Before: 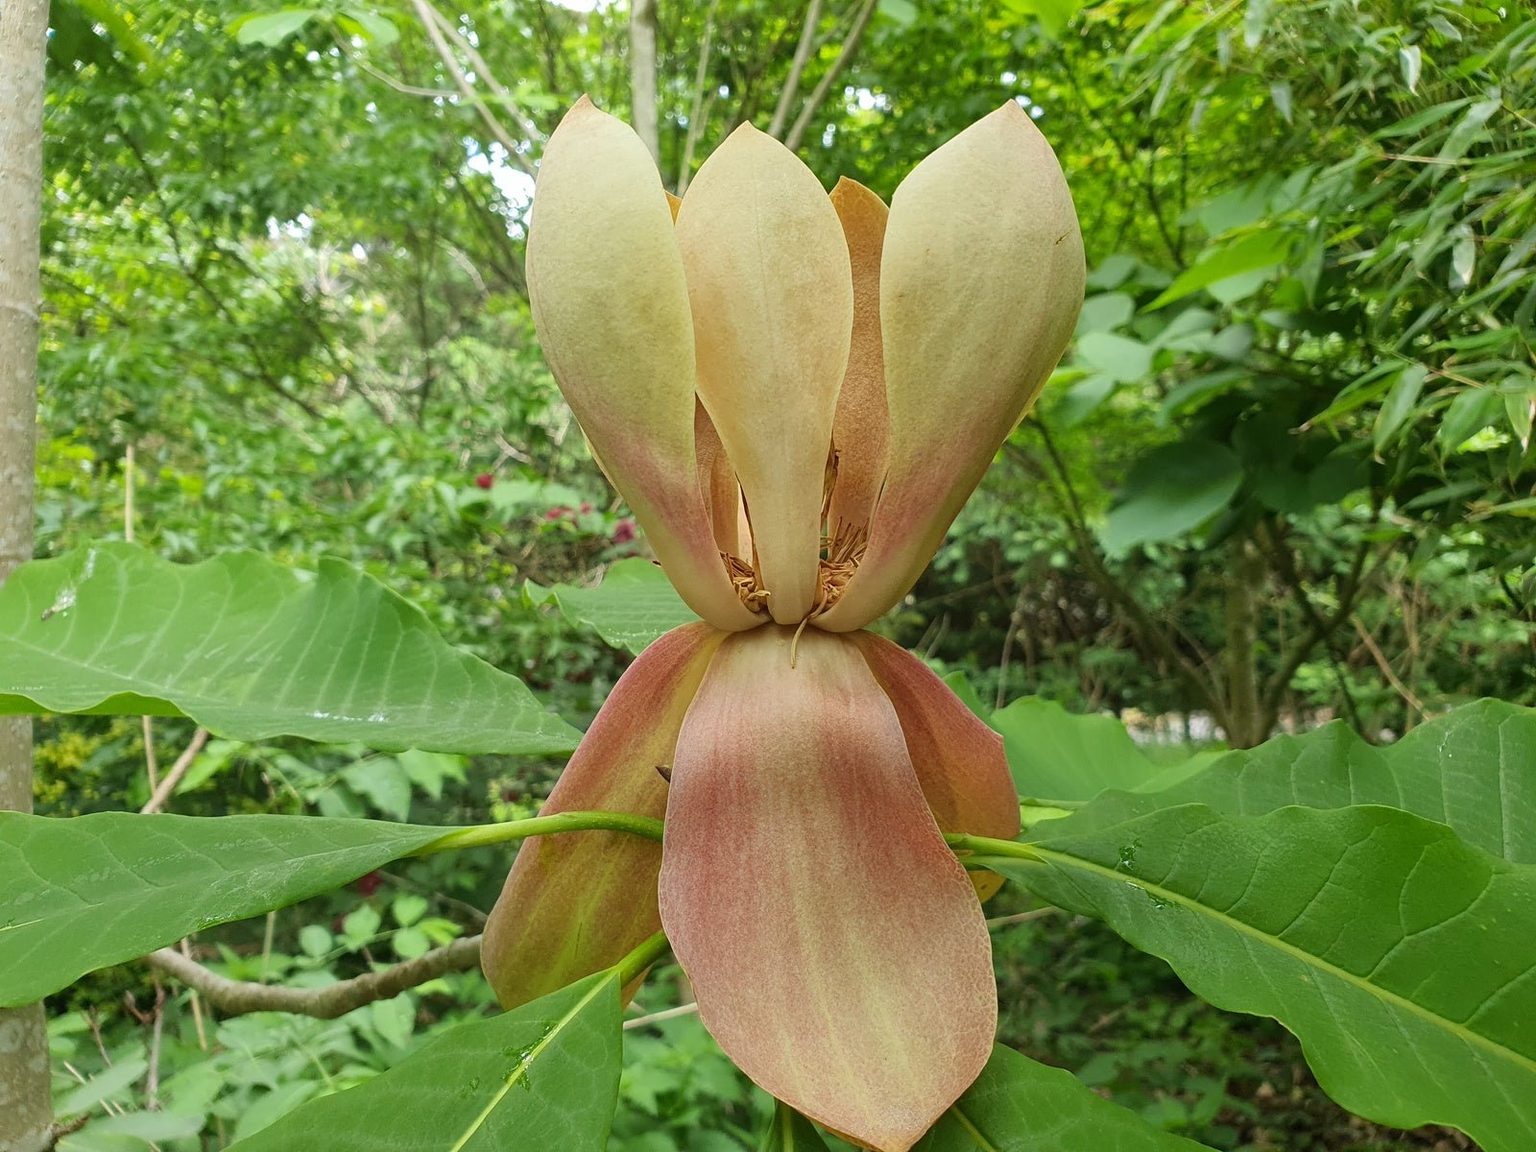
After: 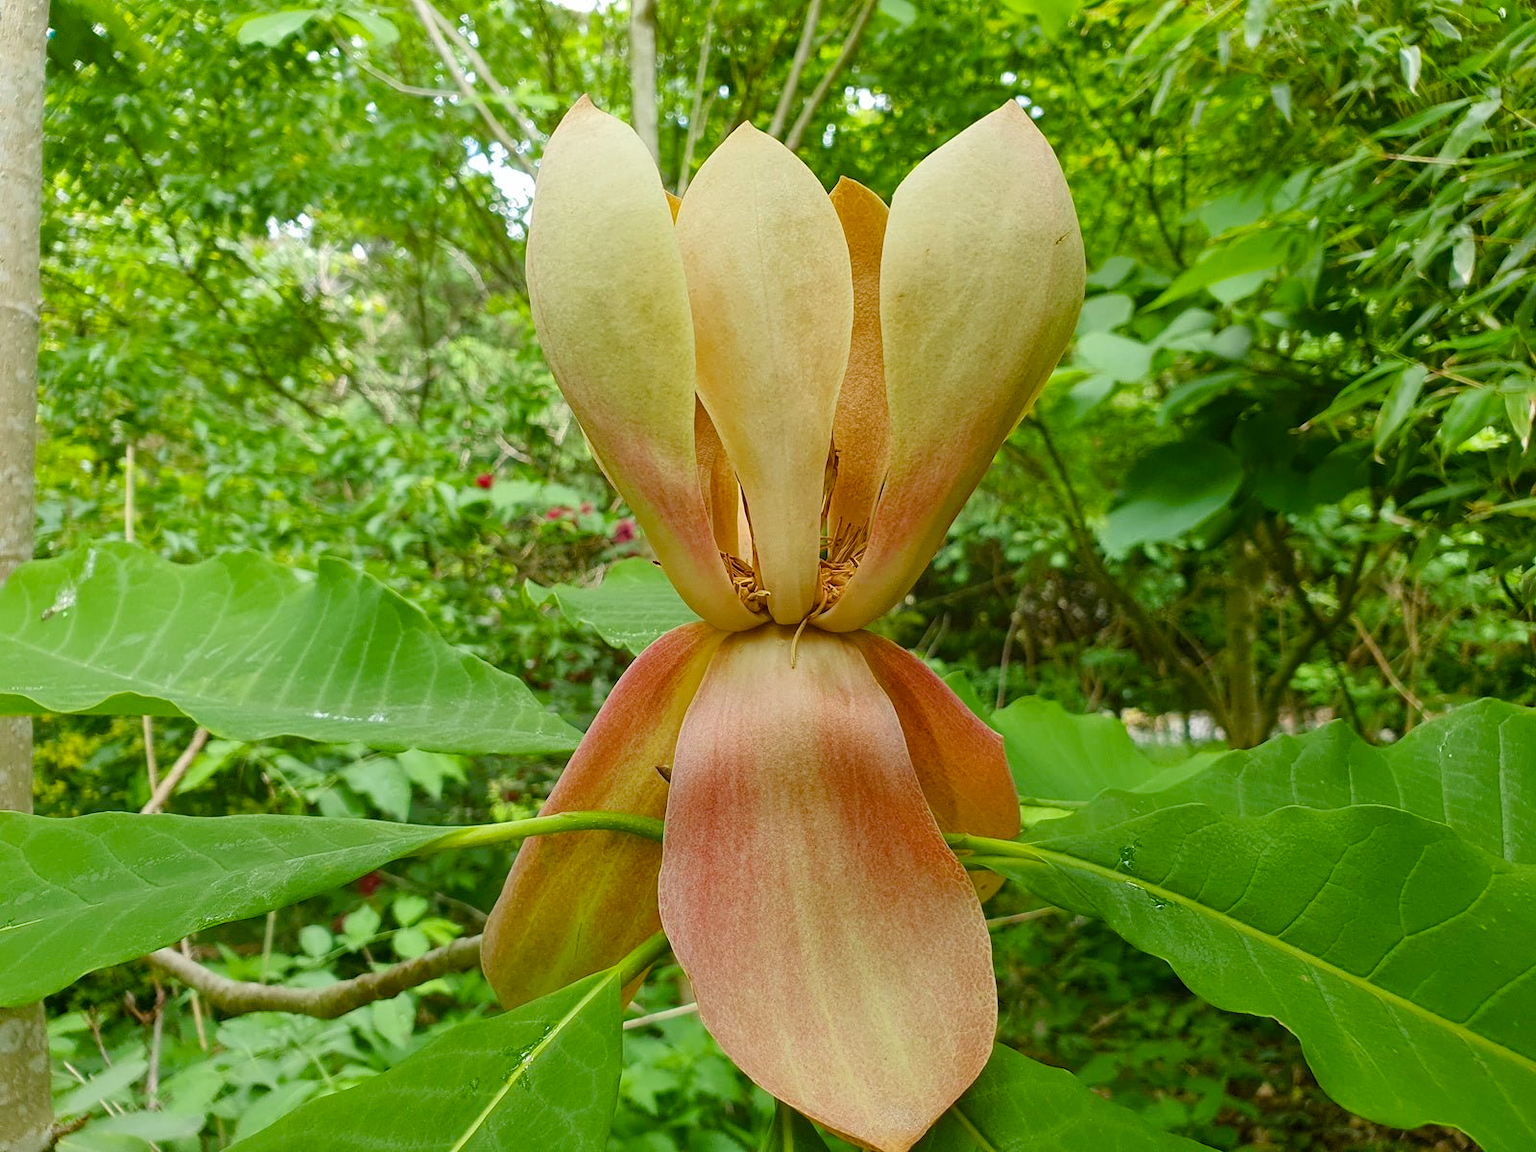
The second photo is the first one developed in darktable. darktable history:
white balance: red 1, blue 1
color balance rgb: perceptual saturation grading › global saturation 35%, perceptual saturation grading › highlights -30%, perceptual saturation grading › shadows 35%, perceptual brilliance grading › global brilliance 3%, perceptual brilliance grading › highlights -3%, perceptual brilliance grading › shadows 3%
